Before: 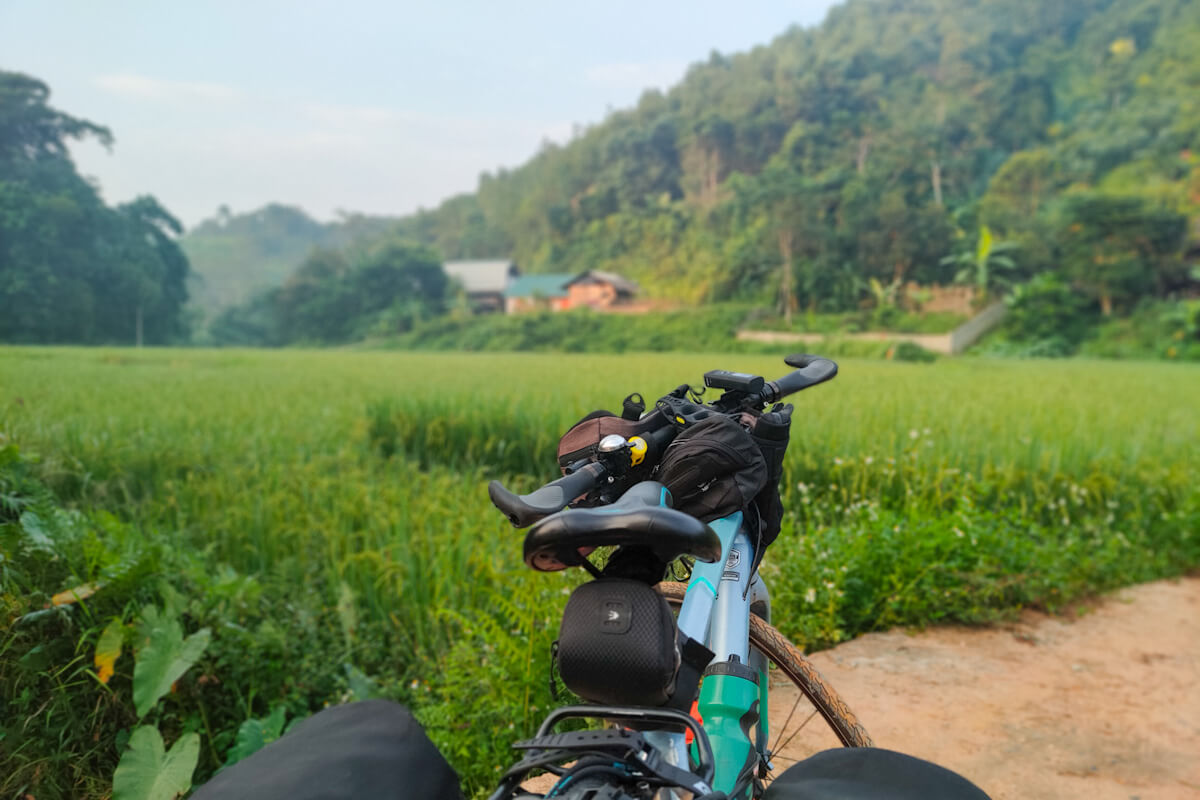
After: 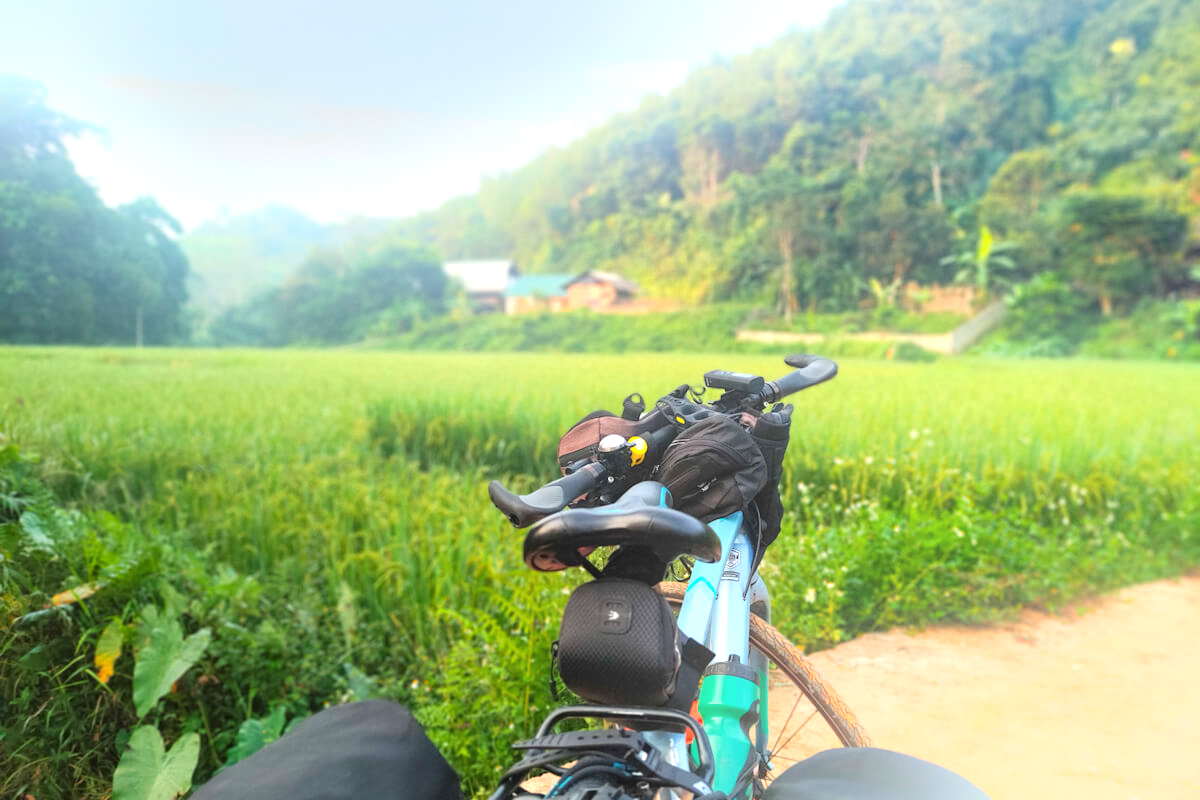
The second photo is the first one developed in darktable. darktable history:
bloom: size 16%, threshold 98%, strength 20%
exposure: exposure 1 EV, compensate highlight preservation false
